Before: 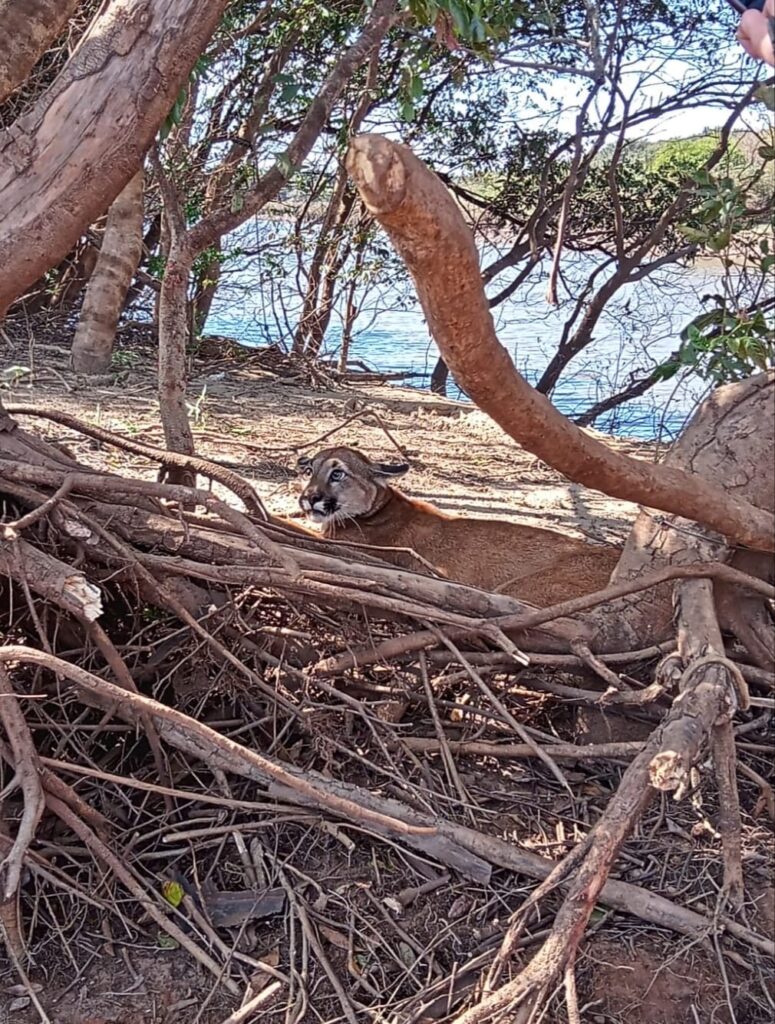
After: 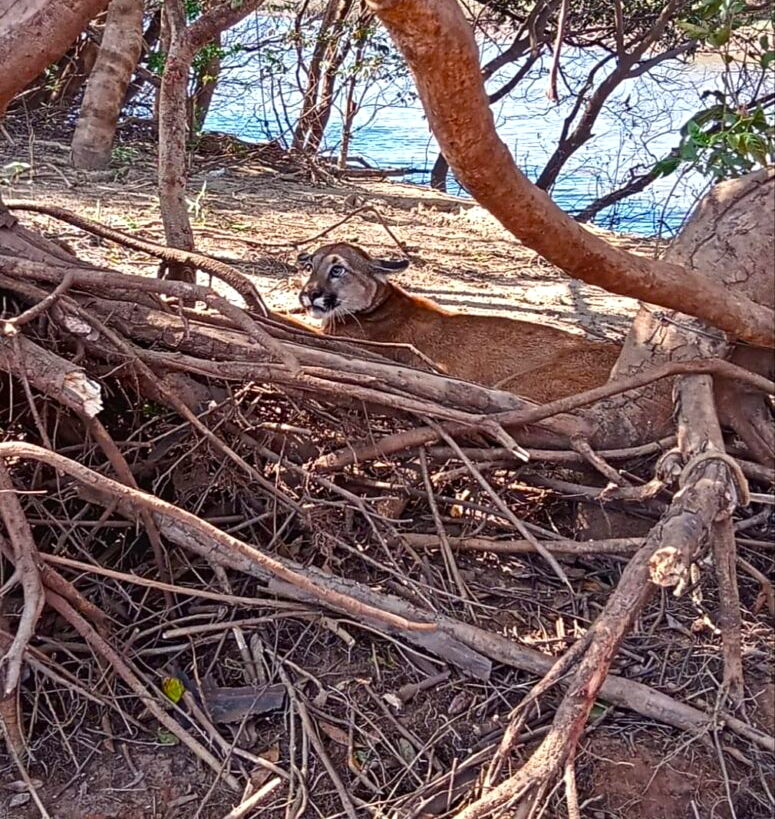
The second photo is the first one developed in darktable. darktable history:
crop and rotate: top 19.998%
color balance rgb: linear chroma grading › shadows 16%, perceptual saturation grading › global saturation 8%, perceptual saturation grading › shadows 4%, perceptual brilliance grading › global brilliance 2%, perceptual brilliance grading › highlights 8%, perceptual brilliance grading › shadows -4%, global vibrance 16%, saturation formula JzAzBz (2021)
